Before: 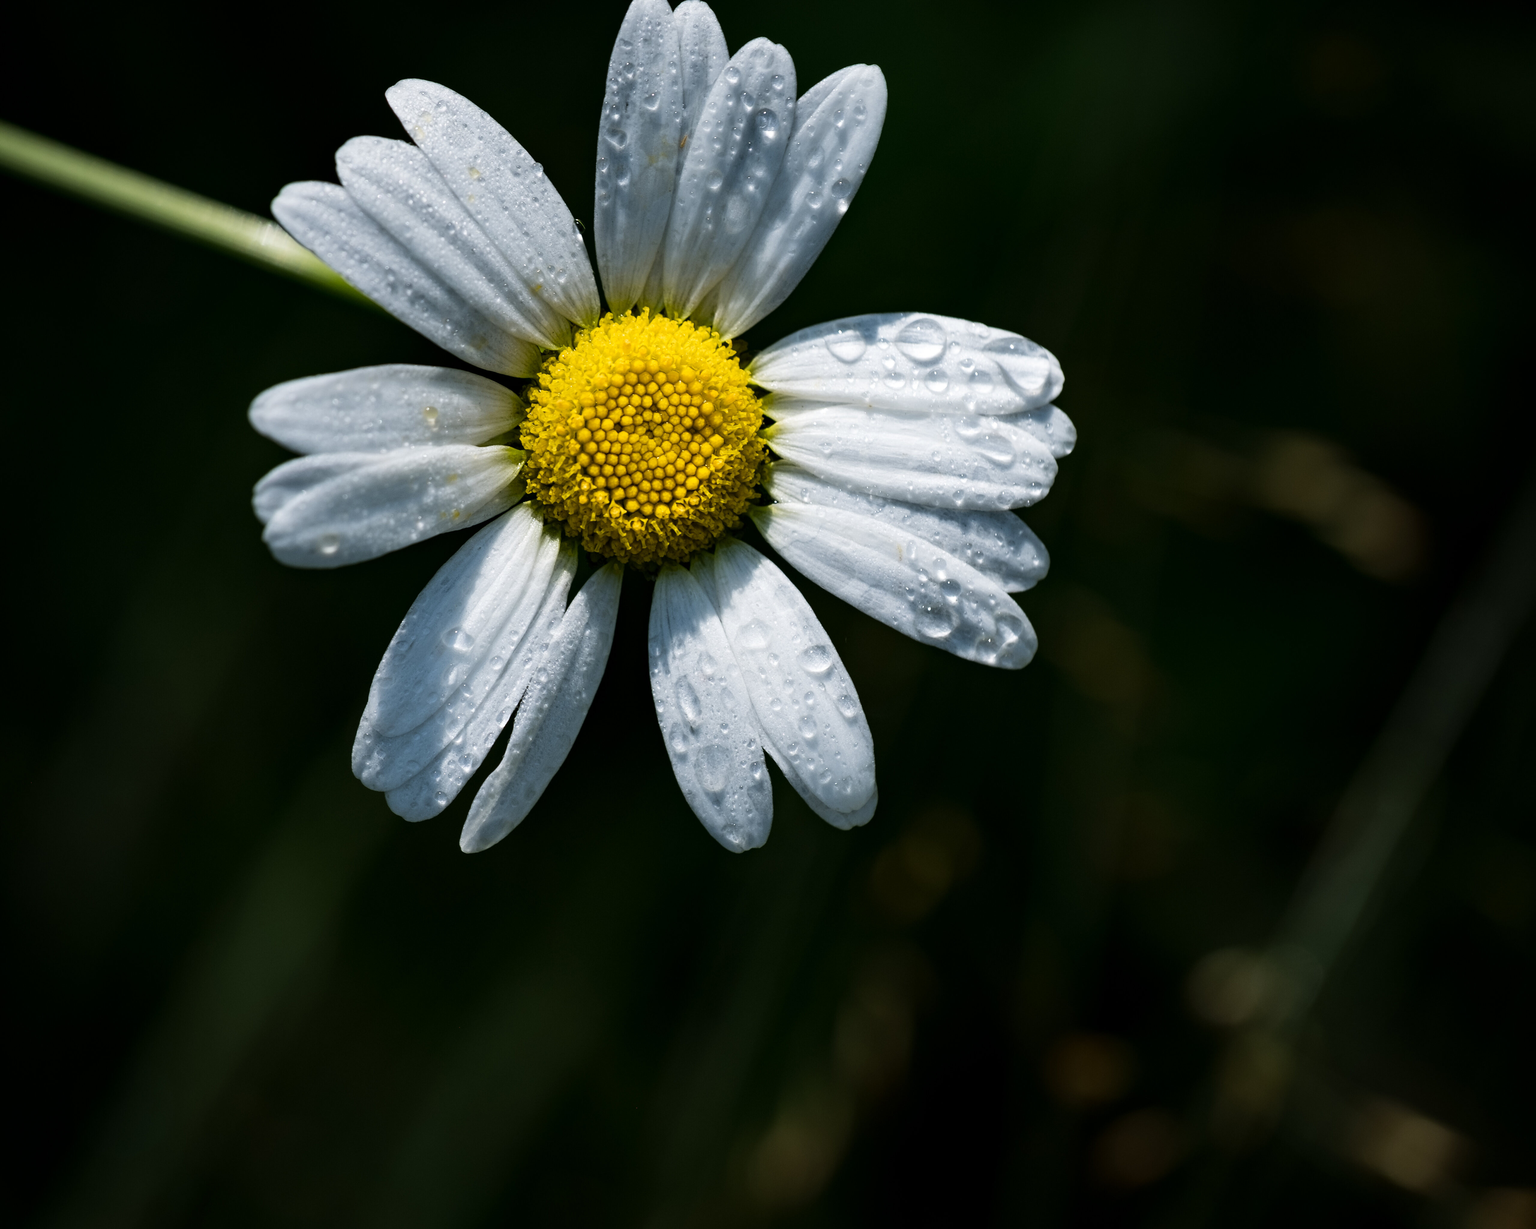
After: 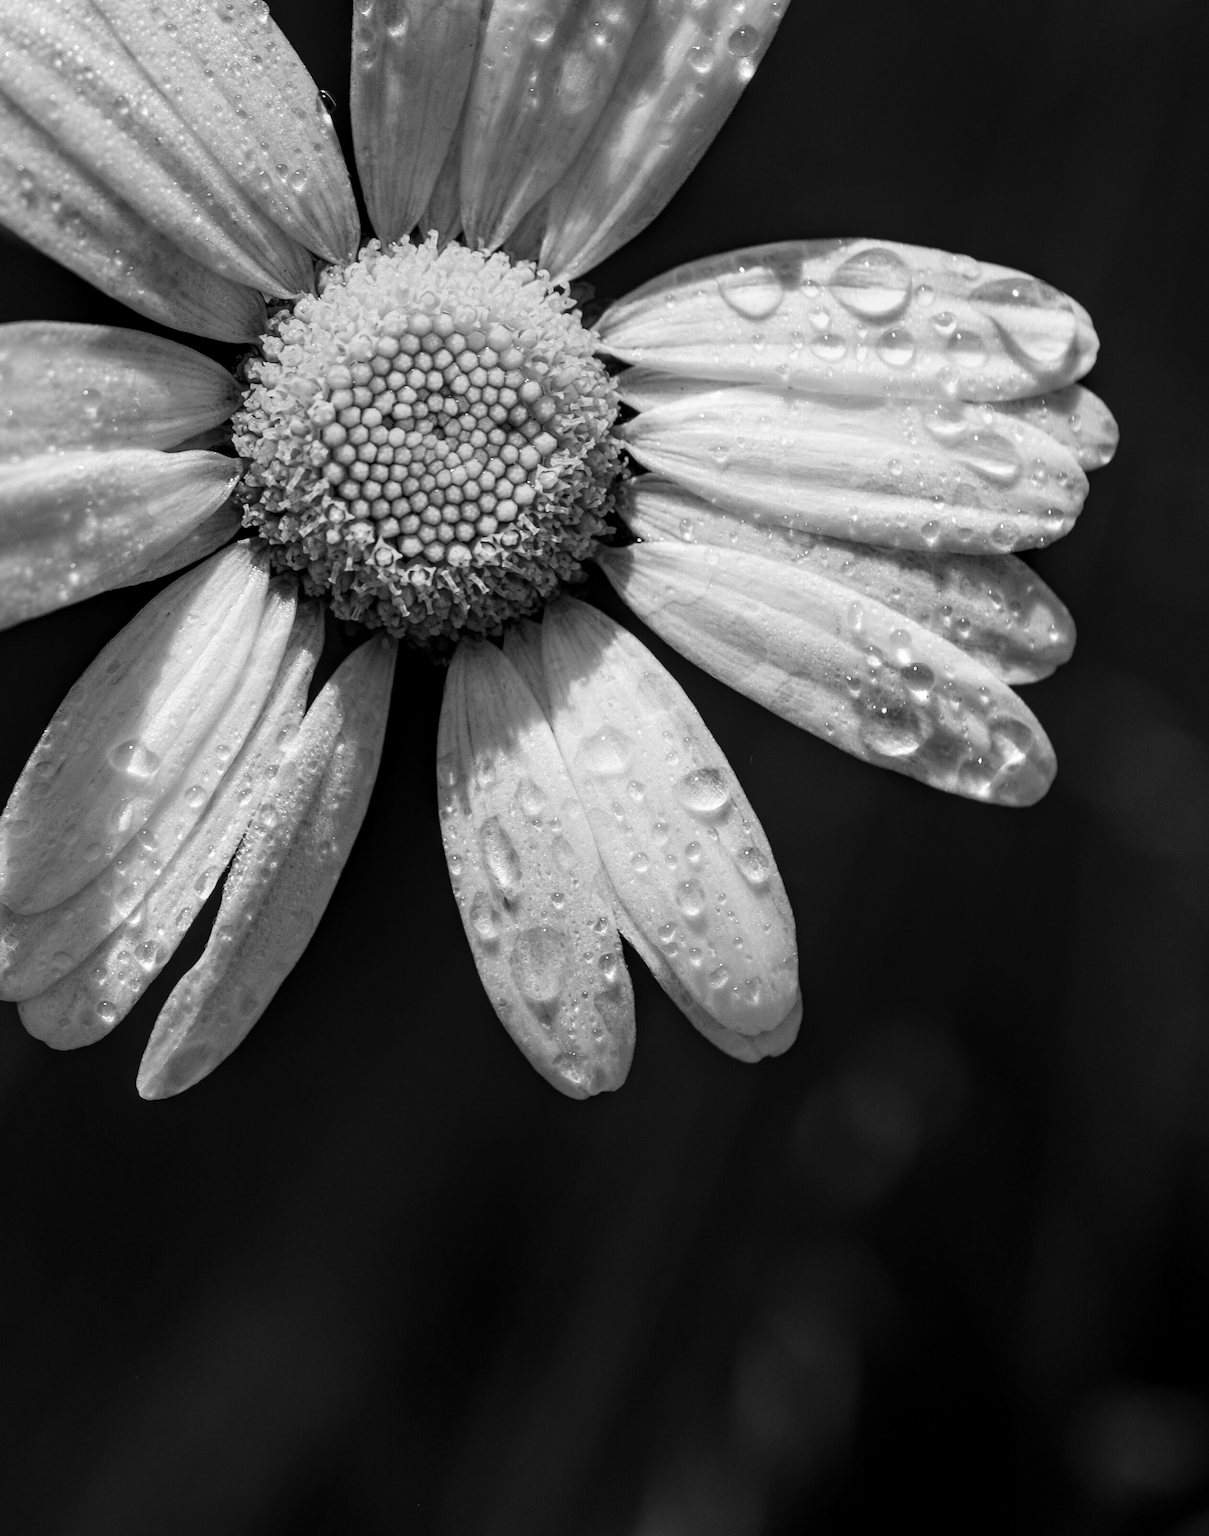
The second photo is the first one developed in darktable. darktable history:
monochrome: on, module defaults
crop and rotate: angle 0.02°, left 24.353%, top 13.219%, right 26.156%, bottom 8.224%
local contrast: on, module defaults
